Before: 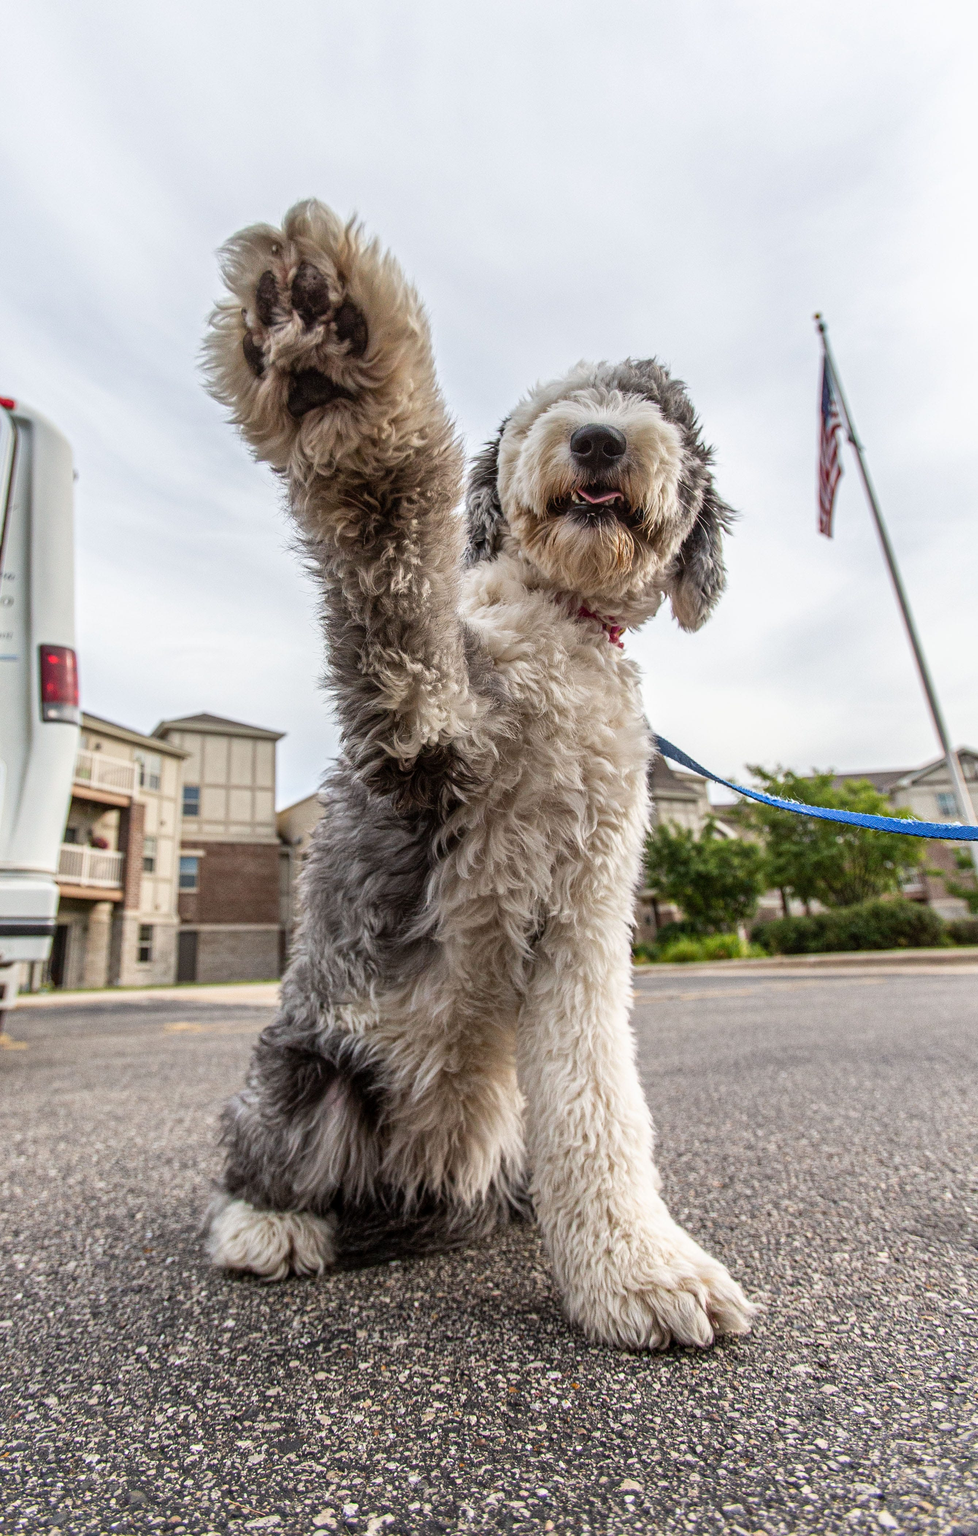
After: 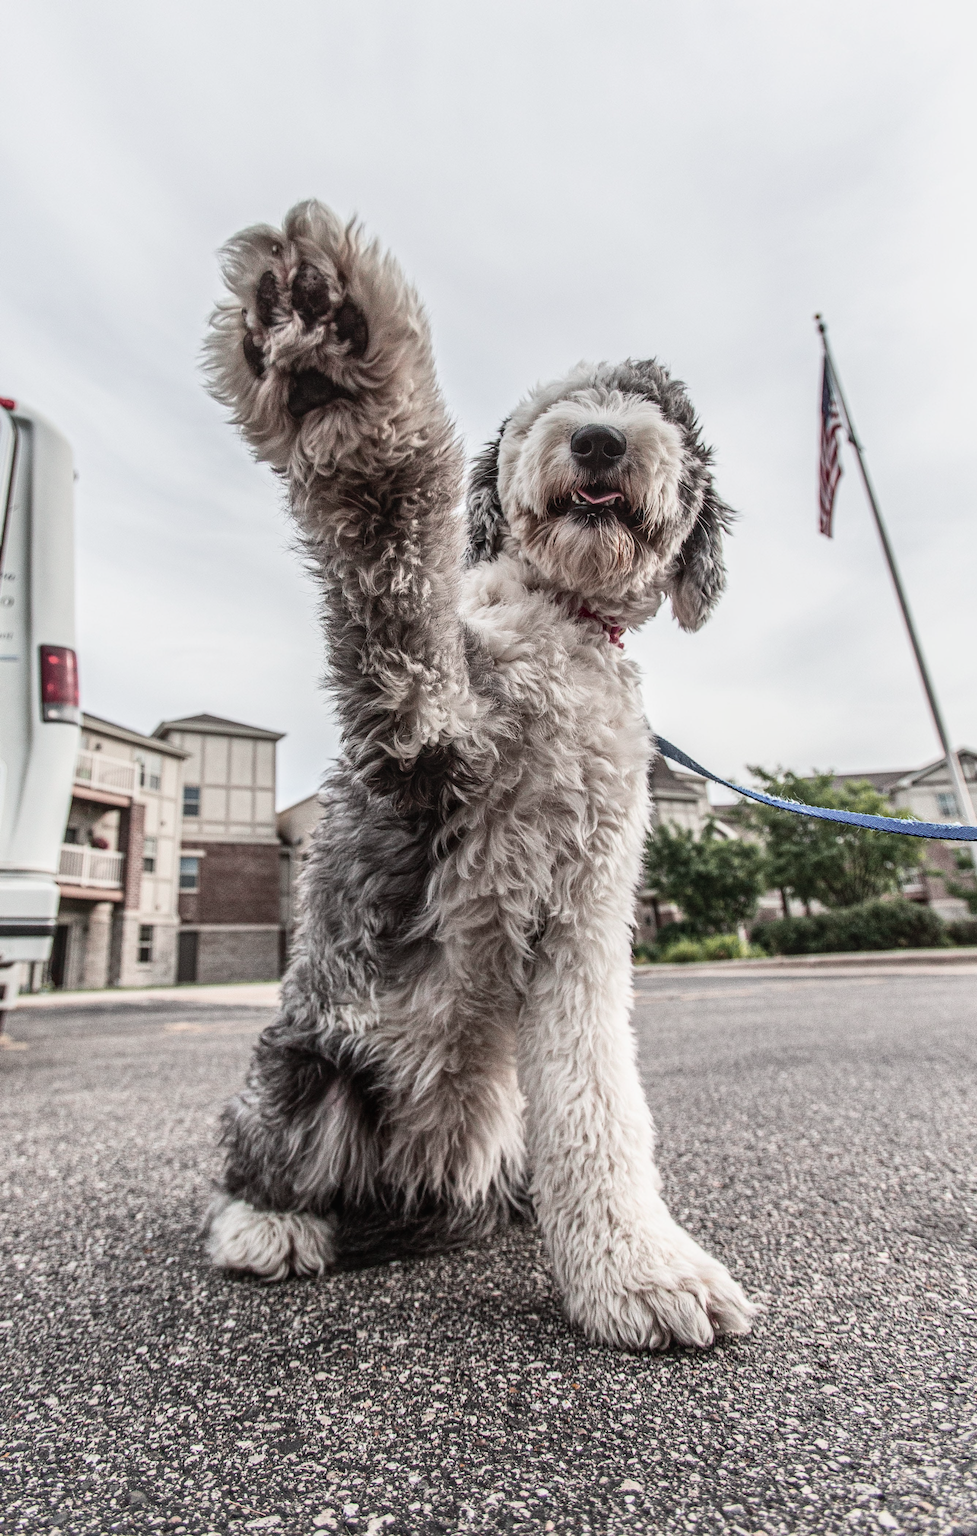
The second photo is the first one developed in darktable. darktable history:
contrast brightness saturation: contrast -0.055, saturation -0.397
tone curve: curves: ch0 [(0, 0.023) (0.217, 0.19) (0.754, 0.801) (1, 0.977)]; ch1 [(0, 0) (0.392, 0.398) (0.5, 0.5) (0.521, 0.528) (0.56, 0.577) (1, 1)]; ch2 [(0, 0) (0.5, 0.5) (0.579, 0.561) (0.65, 0.657) (1, 1)], color space Lab, independent channels, preserve colors none
local contrast: on, module defaults
